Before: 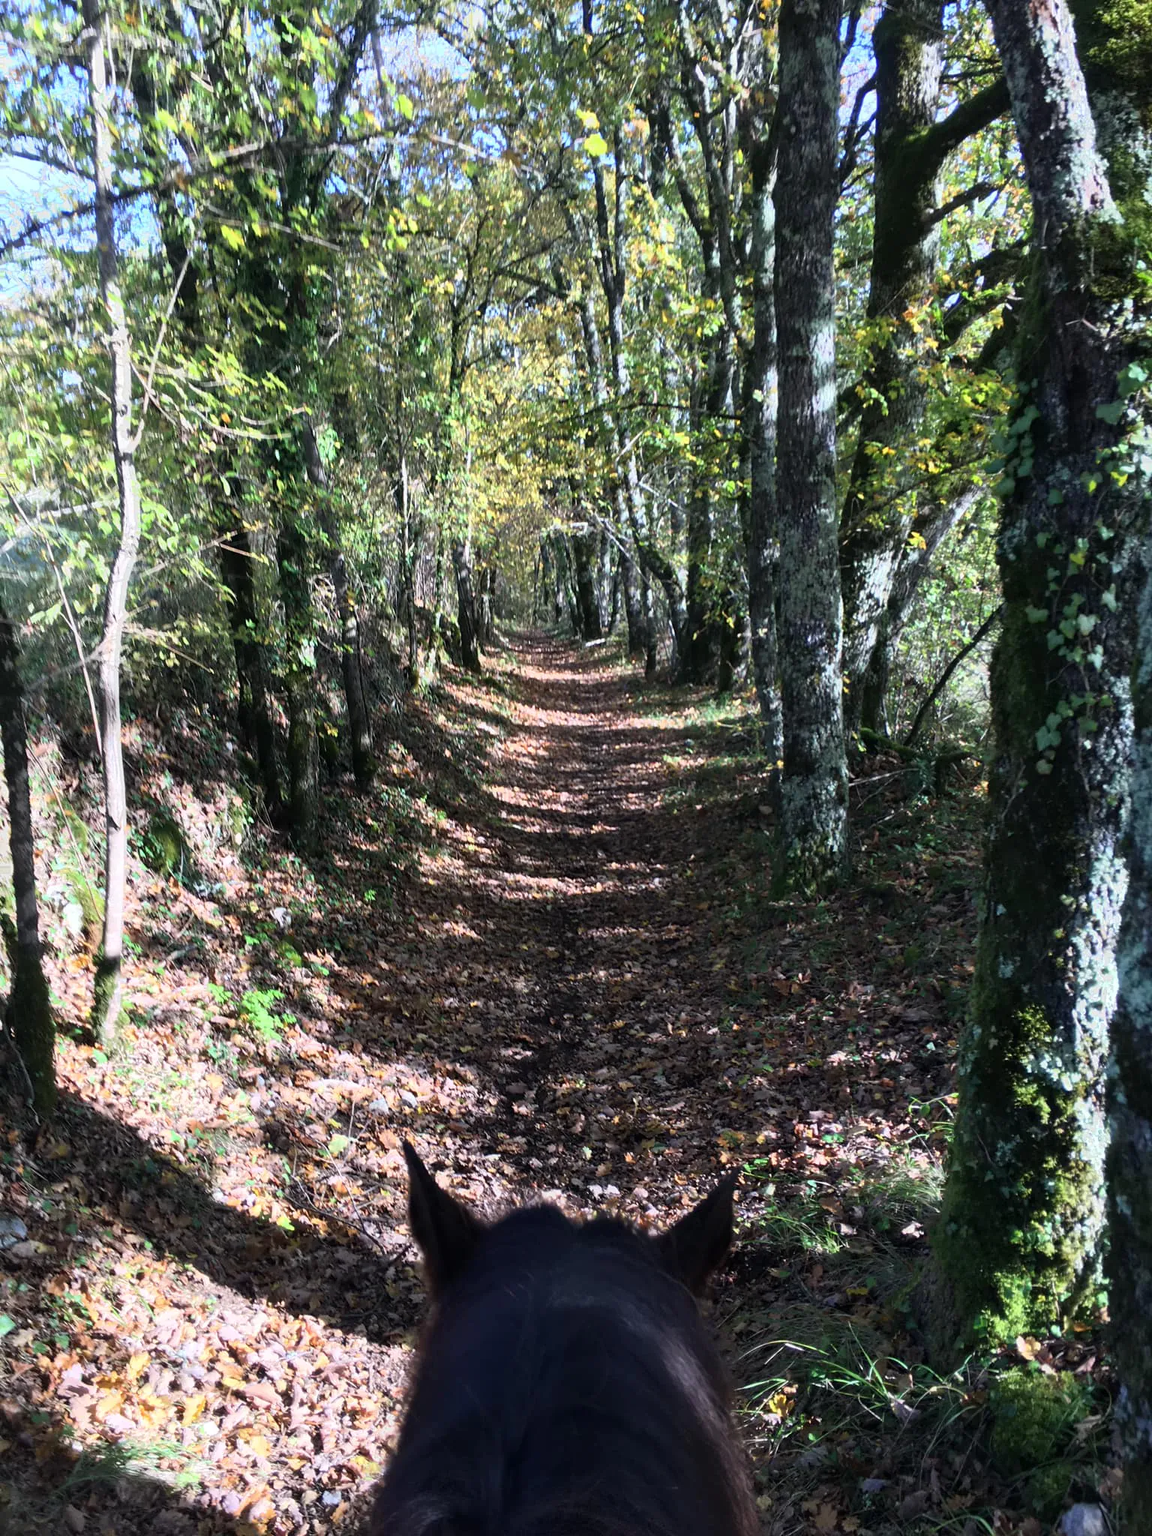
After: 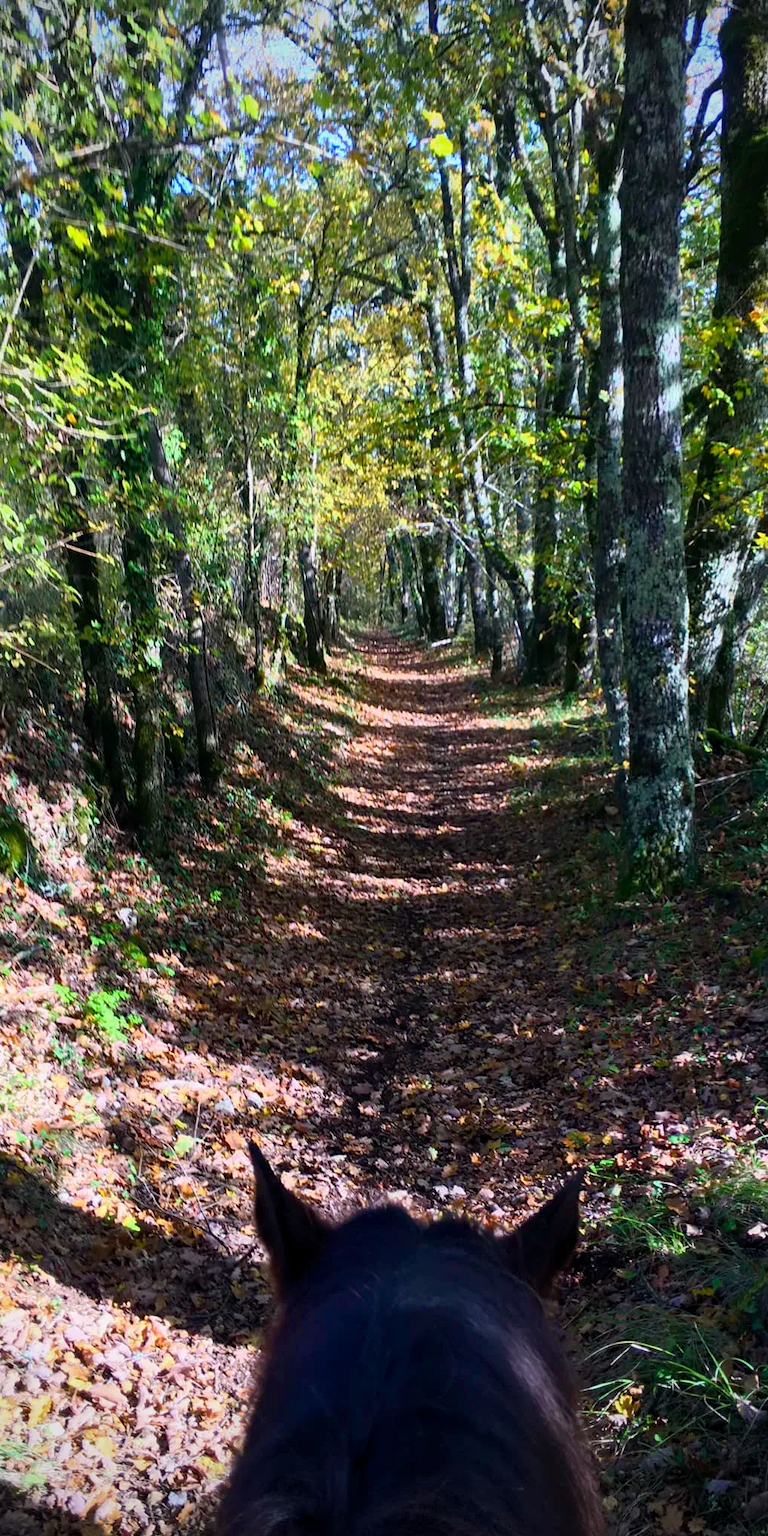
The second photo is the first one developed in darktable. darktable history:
vignetting: brightness -0.575, unbound false
exposure: black level correction 0.002, exposure -0.096 EV, compensate exposure bias true, compensate highlight preservation false
color balance rgb: linear chroma grading › global chroma 14.343%, perceptual saturation grading › global saturation 15.26%, perceptual saturation grading › highlights -19.077%, perceptual saturation grading › shadows 19.065%, global vibrance 34.205%
crop and rotate: left 13.419%, right 19.886%
